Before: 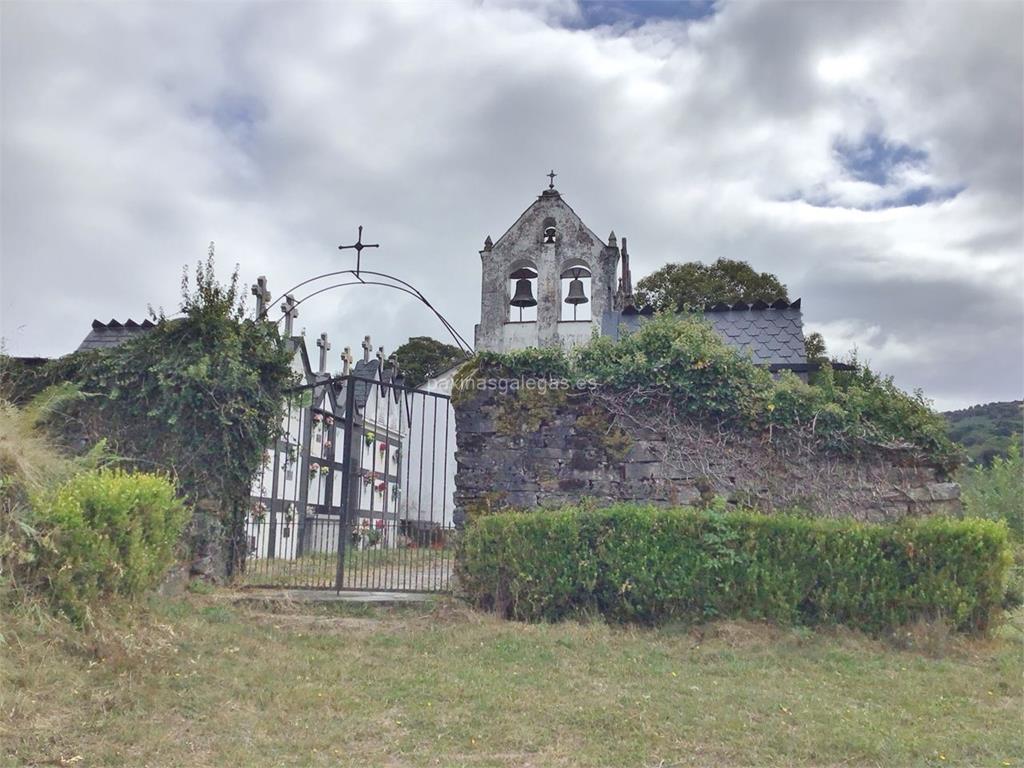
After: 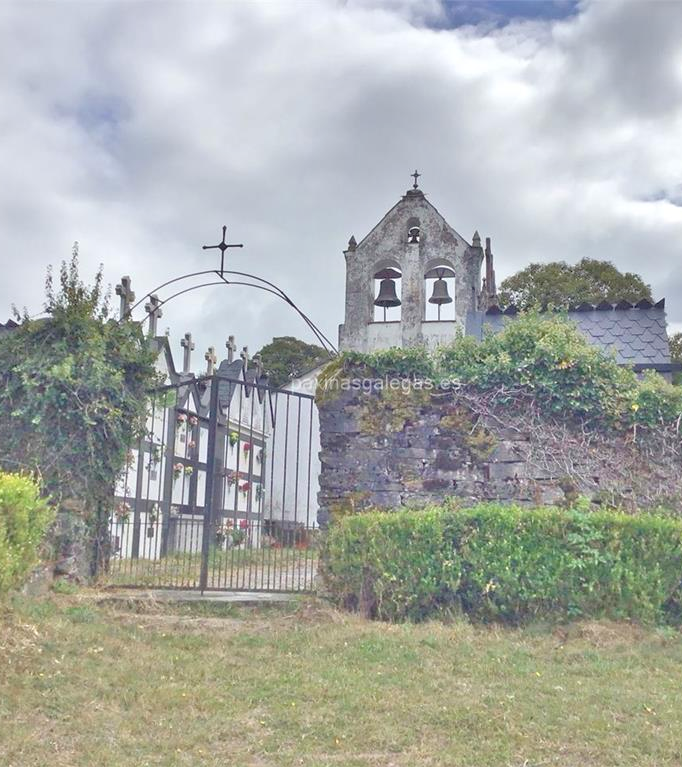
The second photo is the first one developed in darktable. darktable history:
crop and rotate: left 13.342%, right 19.991%
tone equalizer: -7 EV 0.15 EV, -6 EV 0.6 EV, -5 EV 1.15 EV, -4 EV 1.33 EV, -3 EV 1.15 EV, -2 EV 0.6 EV, -1 EV 0.15 EV, mask exposure compensation -0.5 EV
